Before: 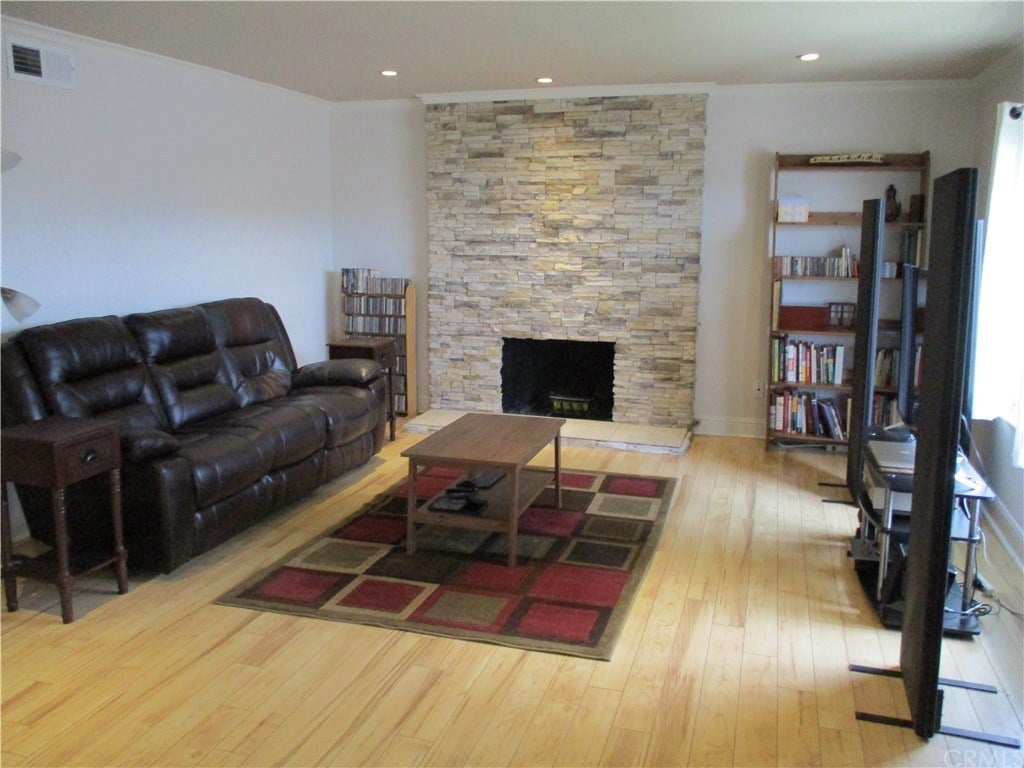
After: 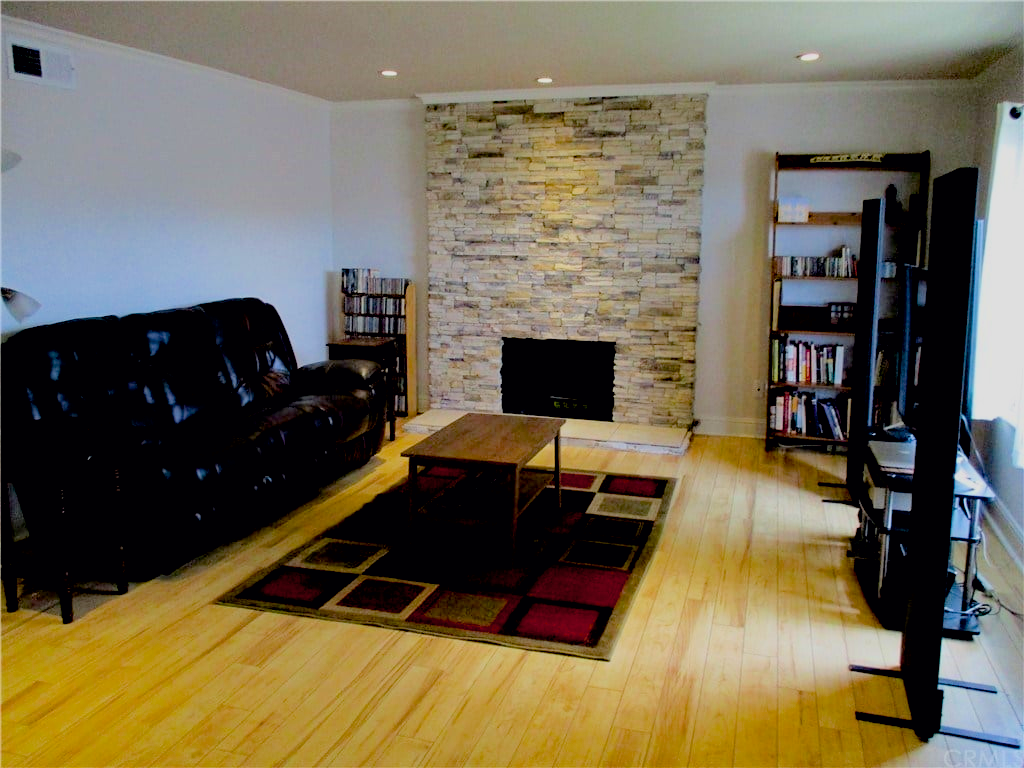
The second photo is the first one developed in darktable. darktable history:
haze removal: compatibility mode true, adaptive false
exposure: black level correction 0.056, exposure -0.039 EV, compensate highlight preservation false
filmic rgb: black relative exposure -7.65 EV, white relative exposure 4.56 EV, hardness 3.61, color science v6 (2022)
color balance rgb: perceptual saturation grading › global saturation 10%, global vibrance 10%
levels: levels [0, 0.476, 0.951]
